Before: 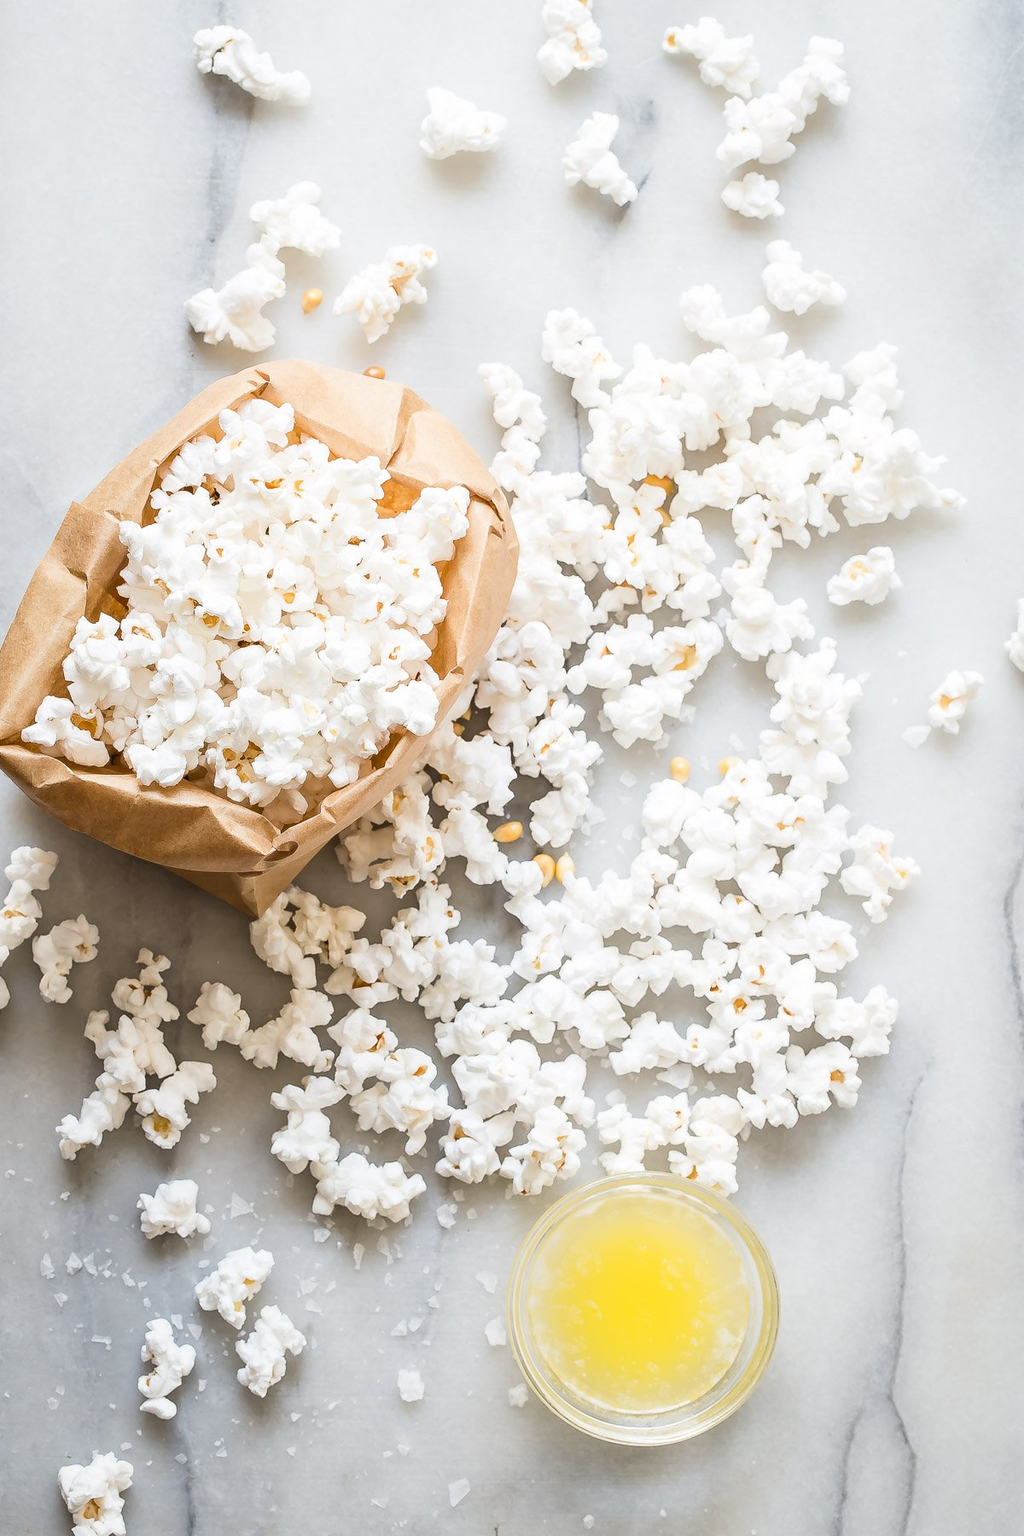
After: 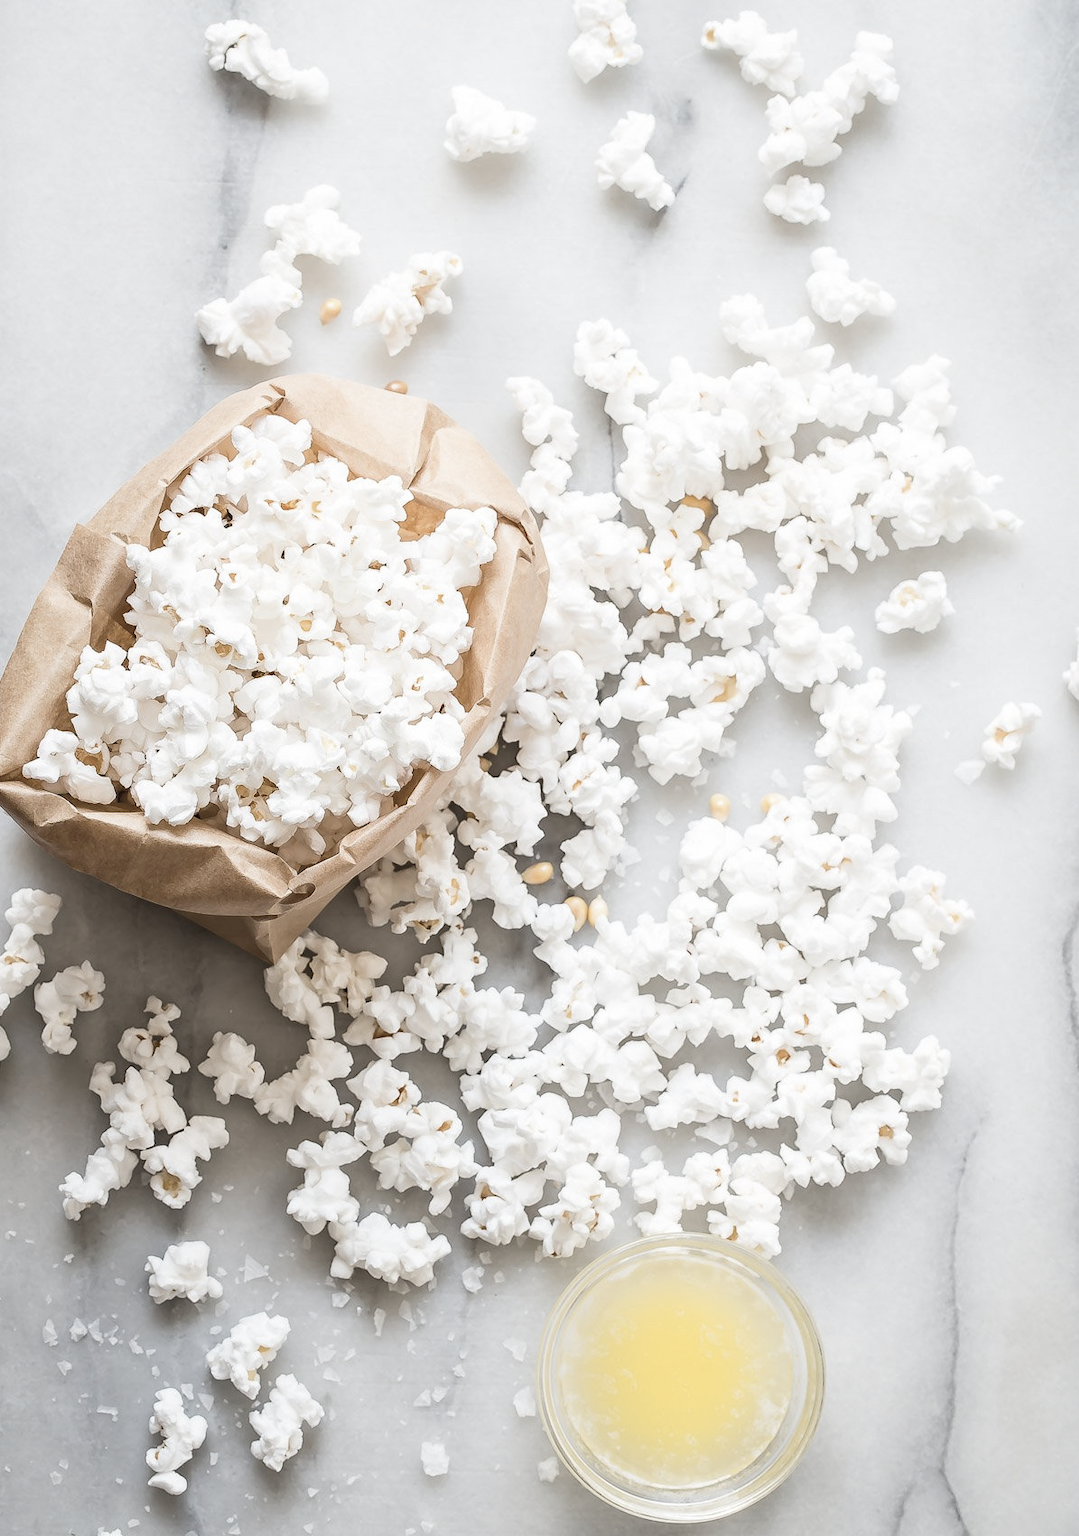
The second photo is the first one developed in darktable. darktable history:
color zones: curves: ch1 [(0, 0.292) (0.001, 0.292) (0.2, 0.264) (0.4, 0.248) (0.6, 0.248) (0.8, 0.264) (0.999, 0.292) (1, 0.292)]
crop: top 0.448%, right 0.264%, bottom 5.045%
